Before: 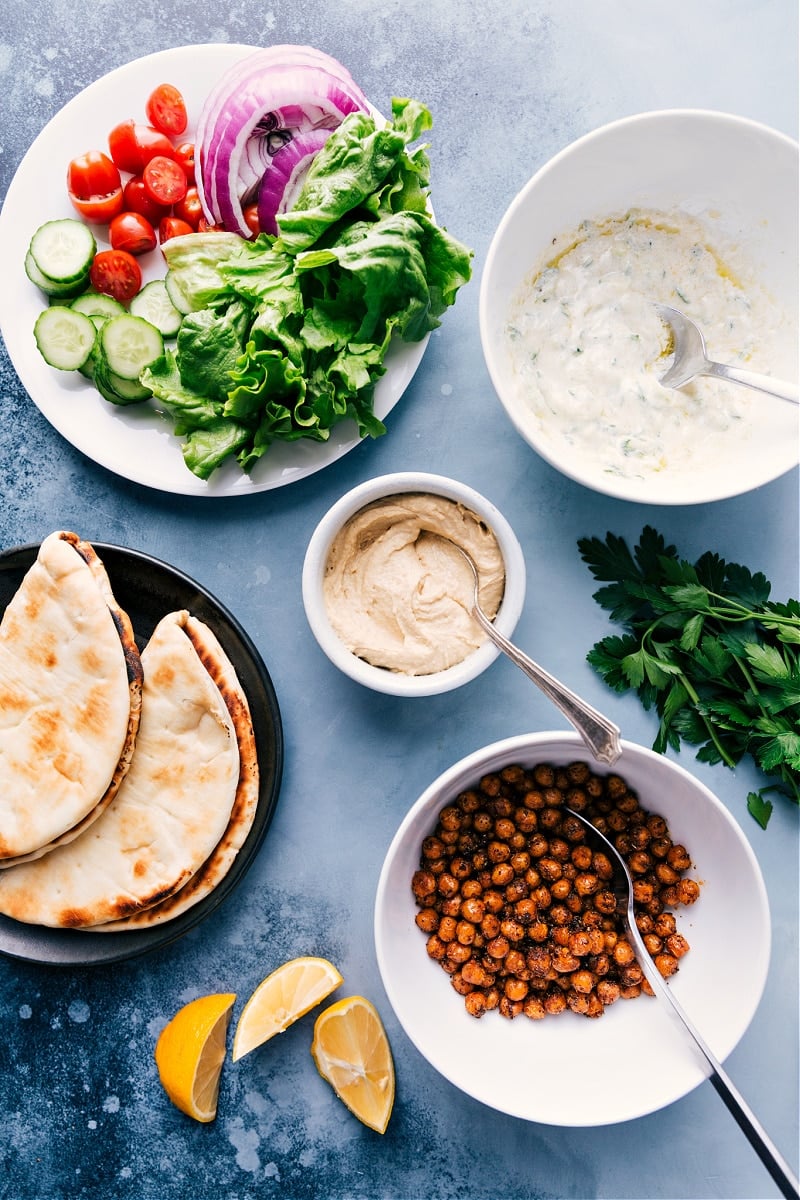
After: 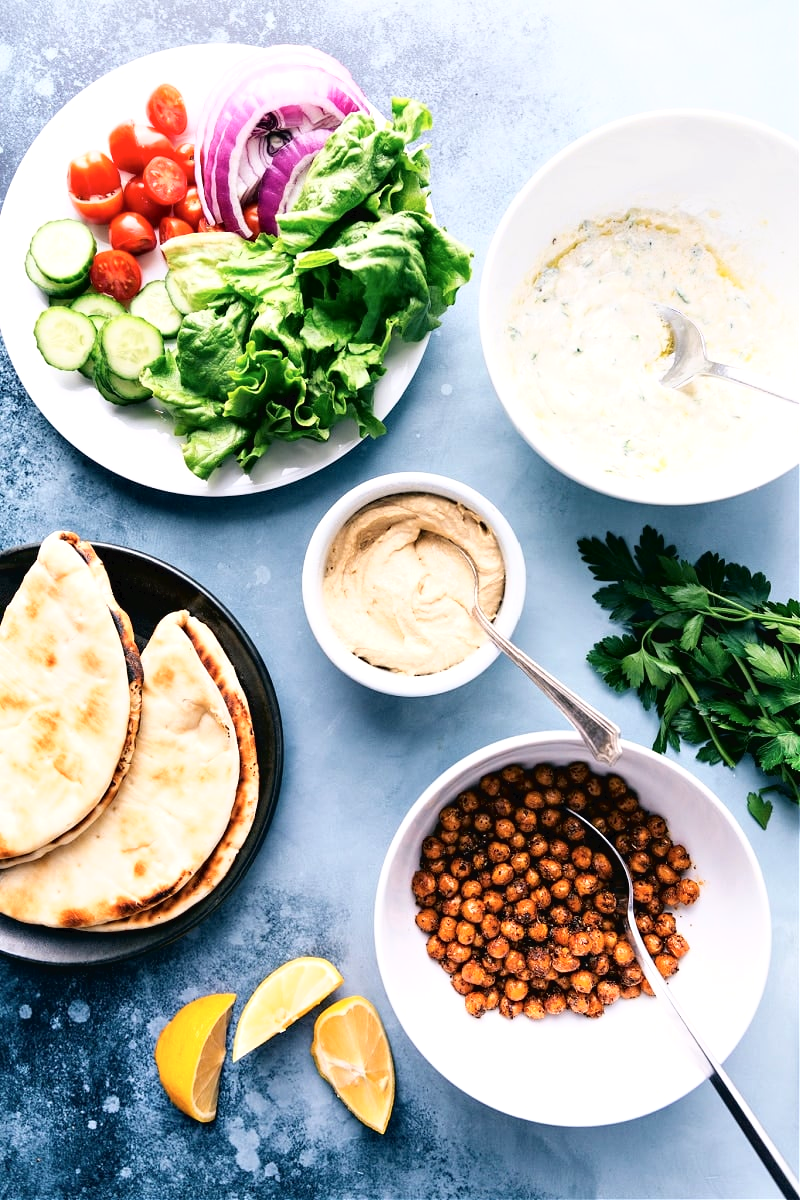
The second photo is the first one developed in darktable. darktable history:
tone curve: curves: ch0 [(0, 0) (0.003, 0.022) (0.011, 0.025) (0.025, 0.025) (0.044, 0.029) (0.069, 0.042) (0.1, 0.068) (0.136, 0.118) (0.177, 0.176) (0.224, 0.233) (0.277, 0.299) (0.335, 0.371) (0.399, 0.448) (0.468, 0.526) (0.543, 0.605) (0.623, 0.684) (0.709, 0.775) (0.801, 0.869) (0.898, 0.957) (1, 1)], color space Lab, independent channels, preserve colors none
exposure: exposure 0.298 EV, compensate highlight preservation false
